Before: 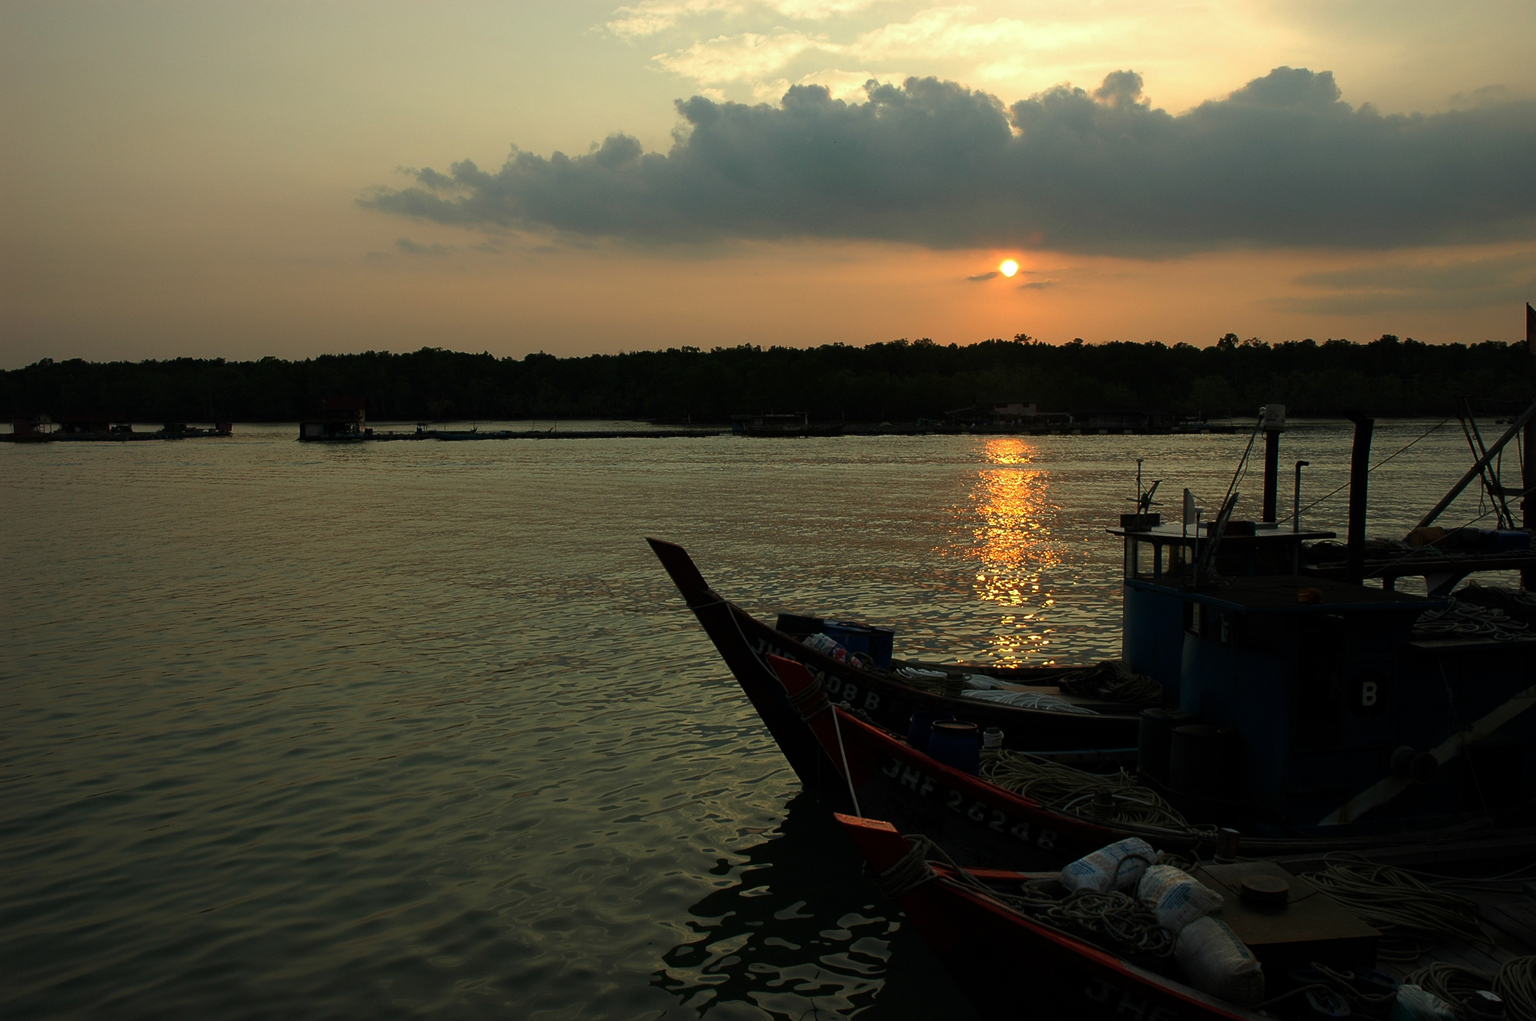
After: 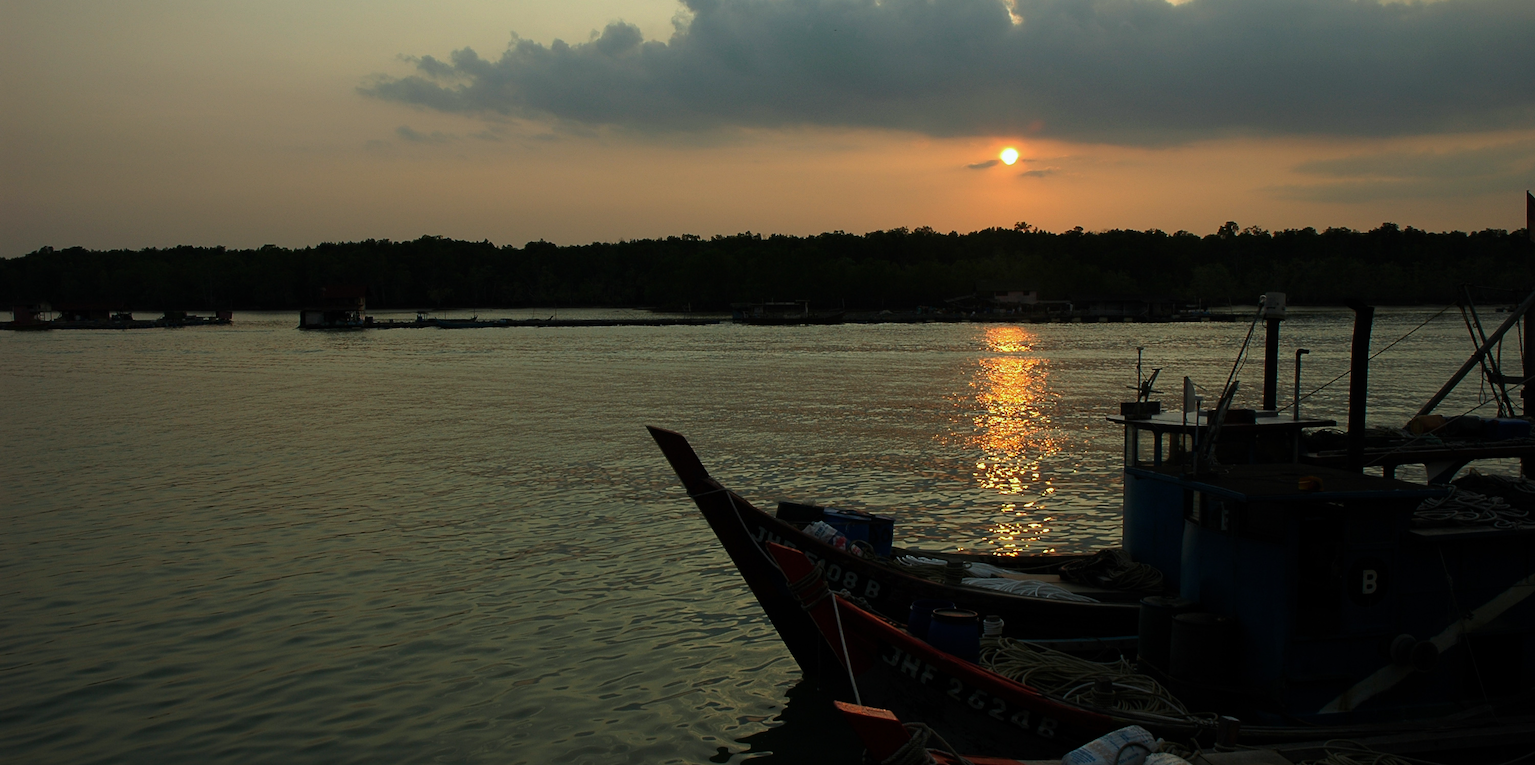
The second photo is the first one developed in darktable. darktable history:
crop: top 11.038%, bottom 13.962%
exposure: exposure -0.048 EV, compensate highlight preservation false
white balance: red 0.967, blue 1.049
